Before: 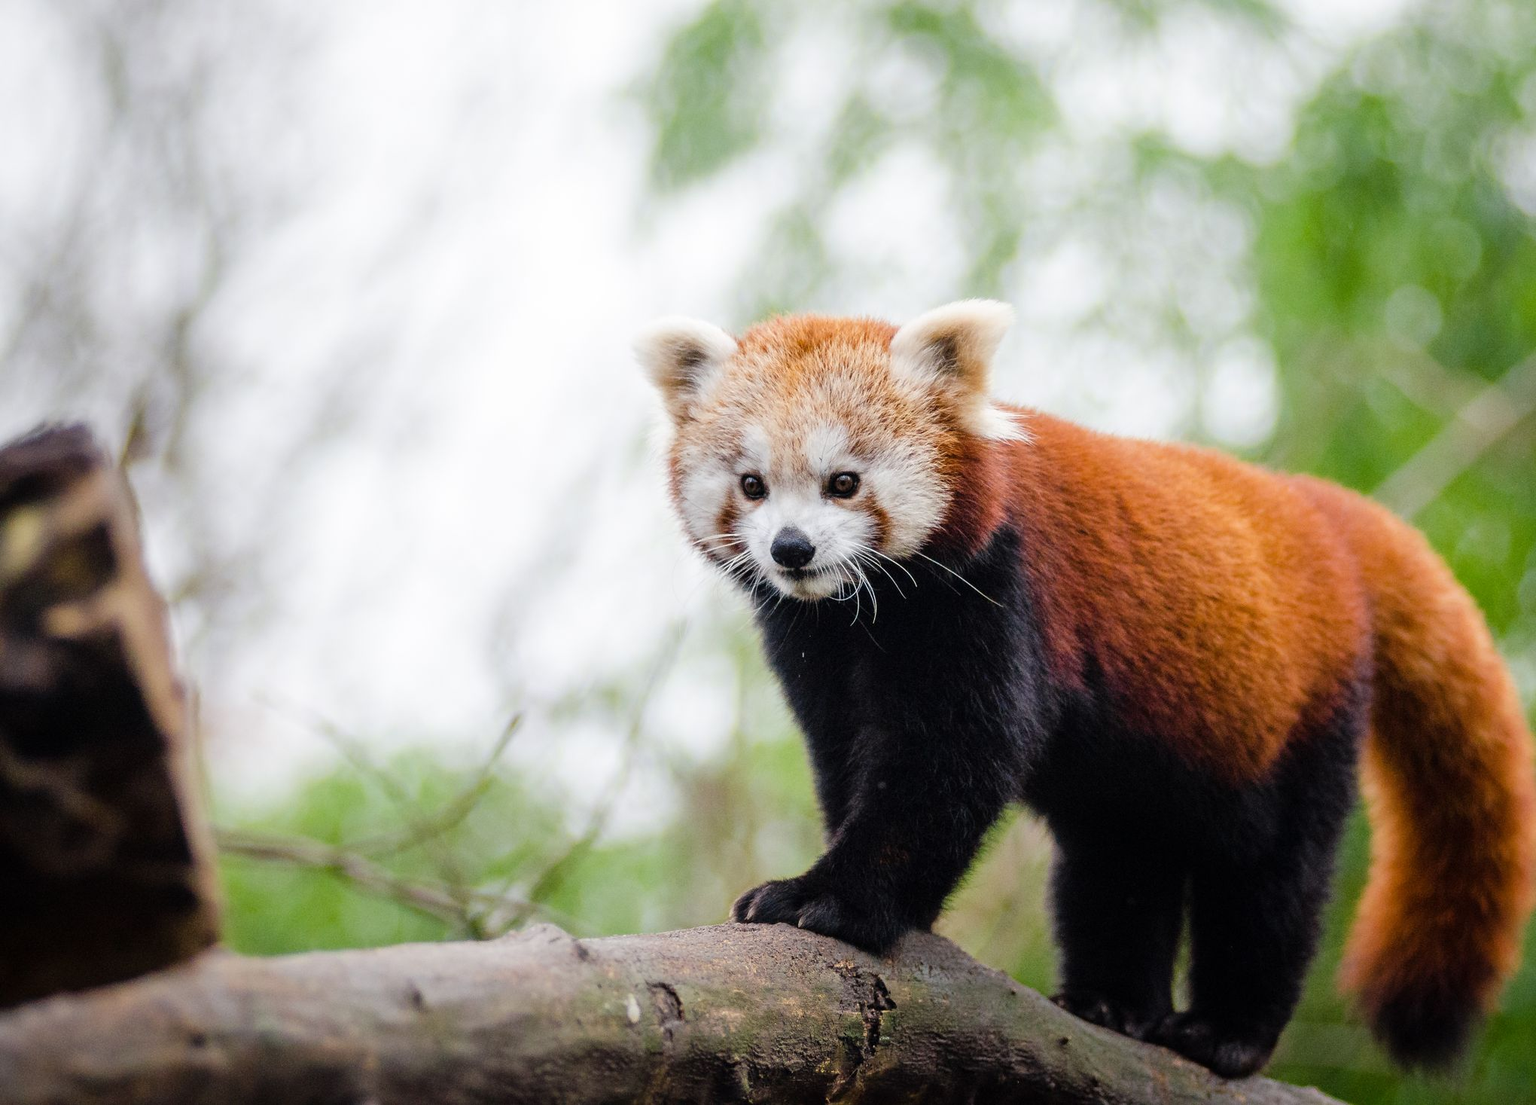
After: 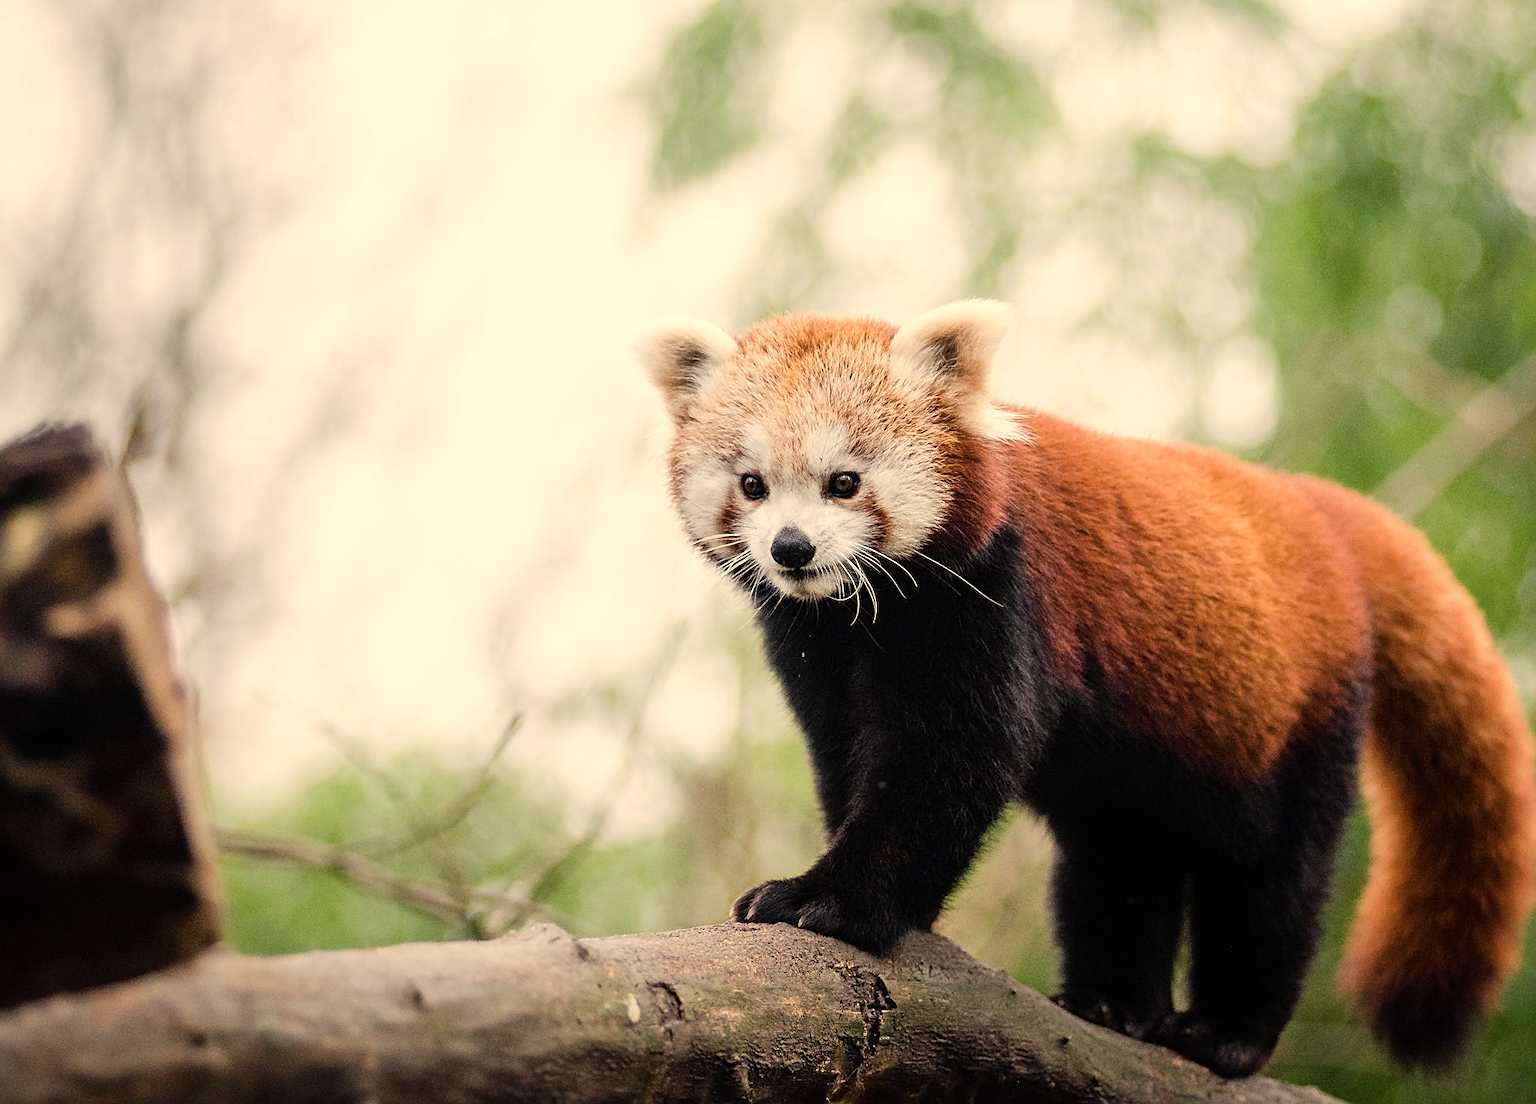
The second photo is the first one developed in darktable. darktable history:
sharpen: on, module defaults
contrast brightness saturation: contrast 0.11, saturation -0.17
white balance: red 1.123, blue 0.83
